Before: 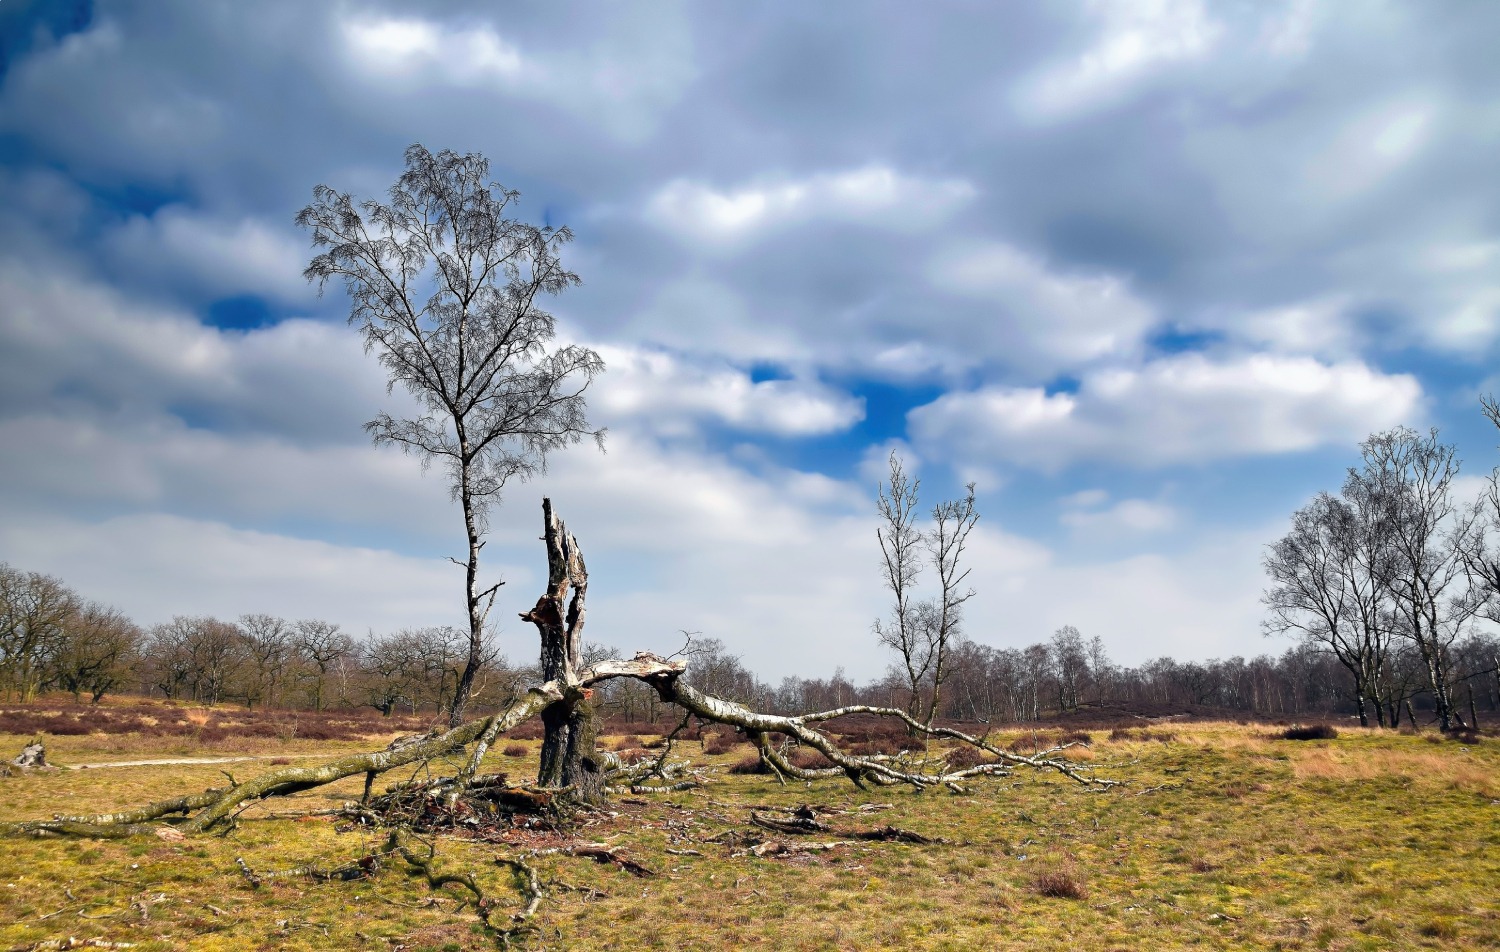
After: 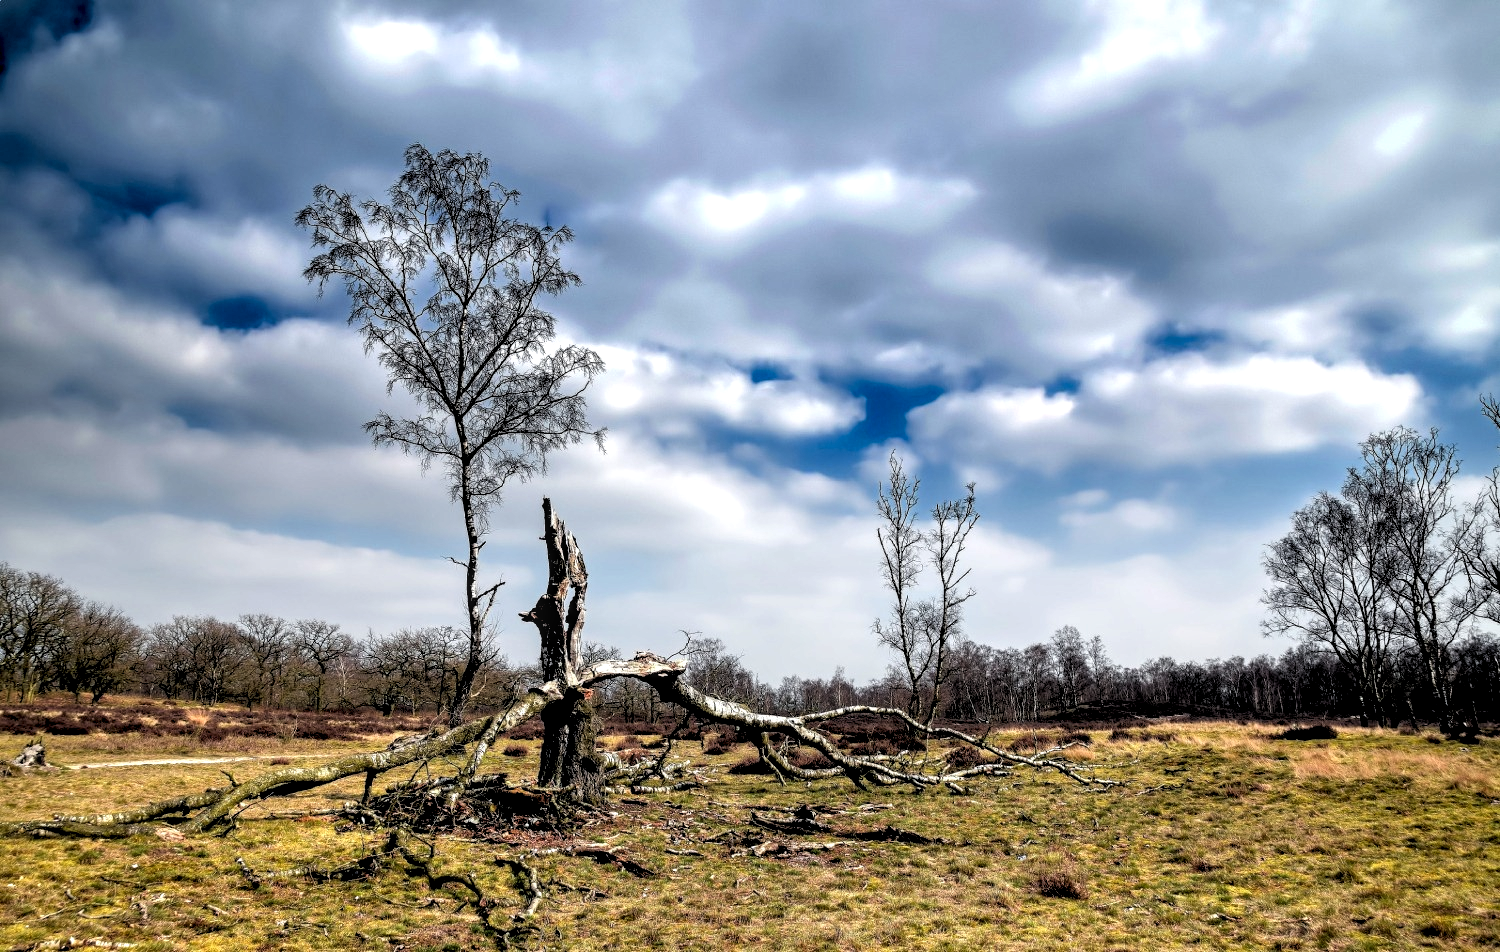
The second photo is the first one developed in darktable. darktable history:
rgb levels: levels [[0.034, 0.472, 0.904], [0, 0.5, 1], [0, 0.5, 1]]
local contrast: highlights 59%, detail 145%
